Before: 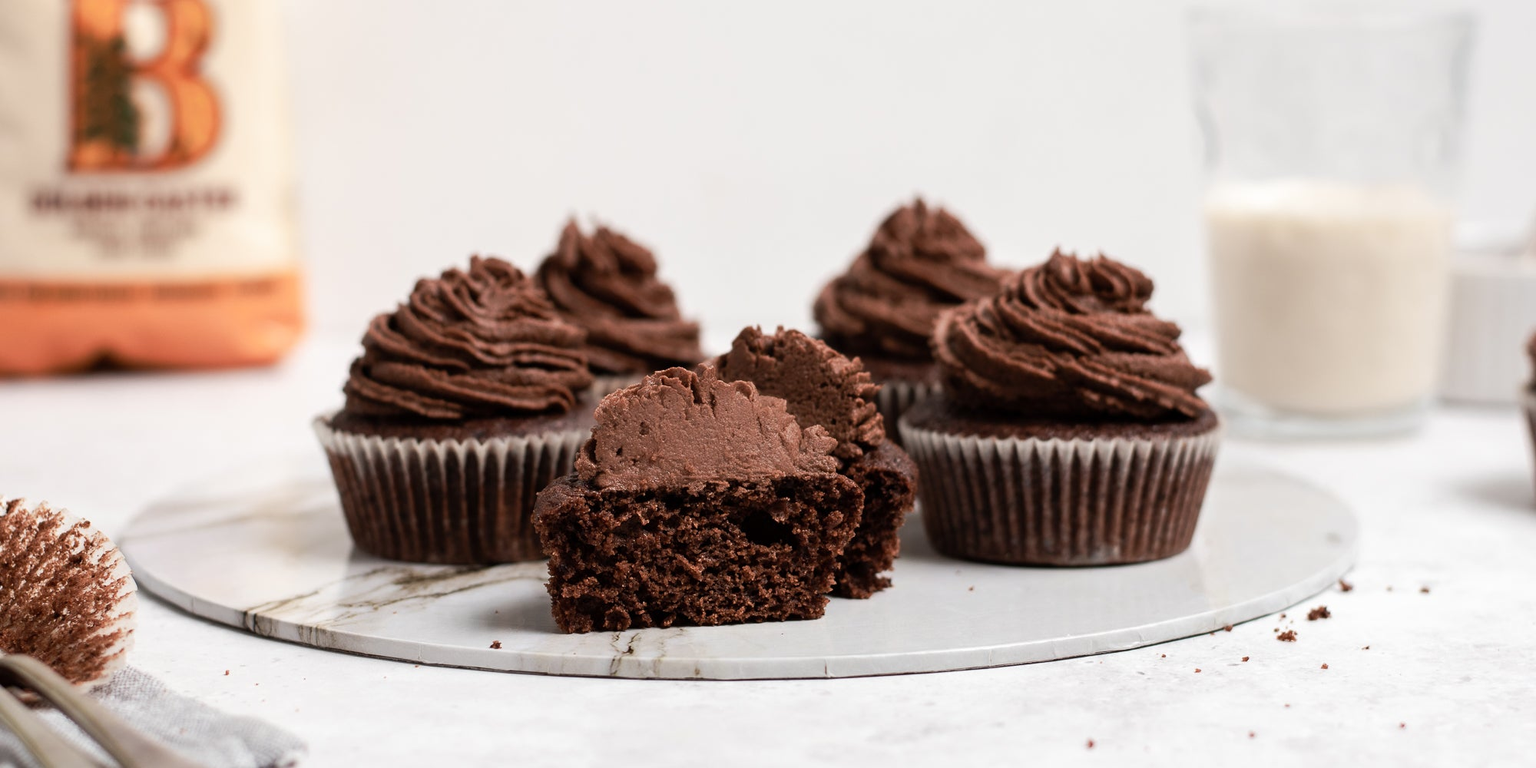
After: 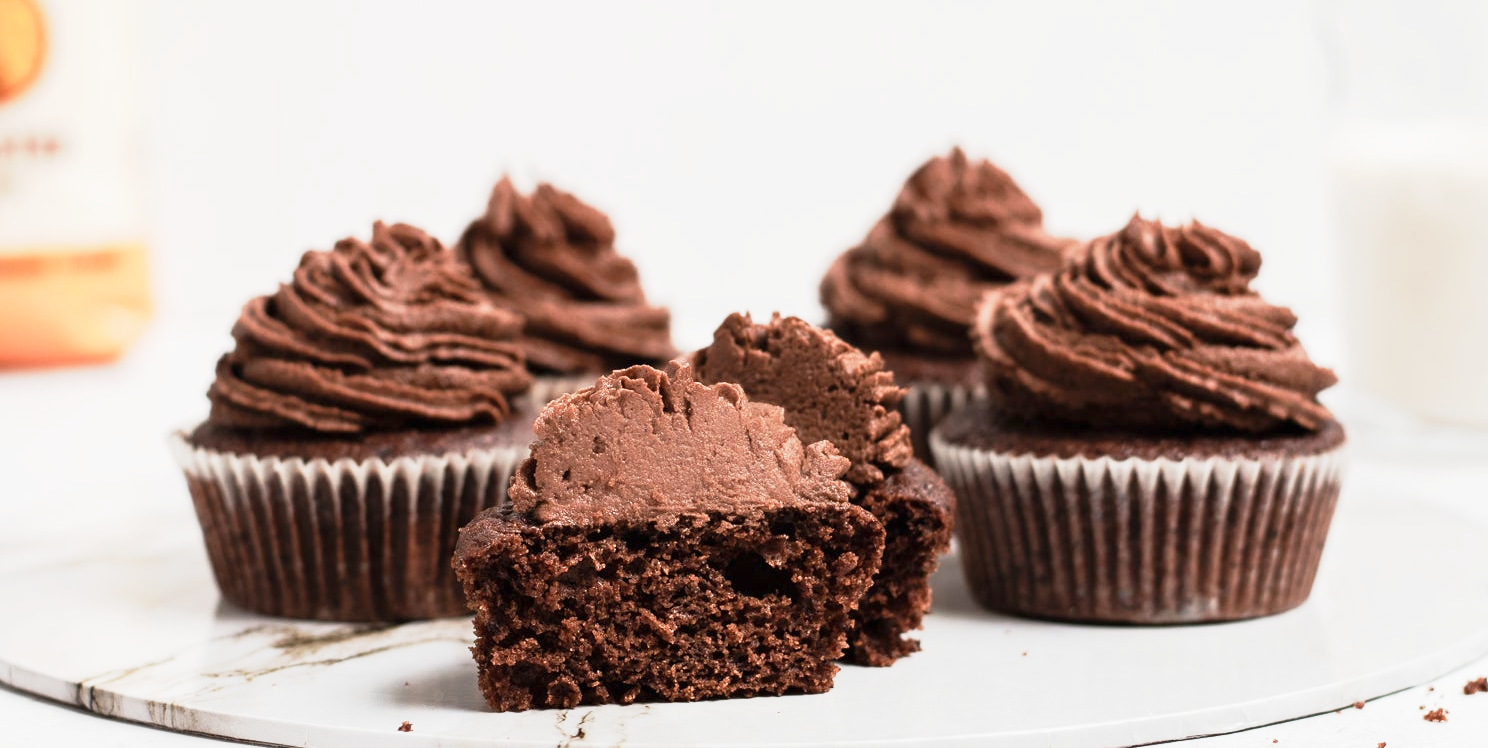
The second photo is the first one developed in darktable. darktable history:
exposure: black level correction 0, exposure 0.499 EV, compensate highlight preservation false
base curve: curves: ch0 [(0, 0) (0.088, 0.125) (0.176, 0.251) (0.354, 0.501) (0.613, 0.749) (1, 0.877)], preserve colors none
crop and rotate: left 12.038%, top 11.38%, right 13.528%, bottom 13.775%
